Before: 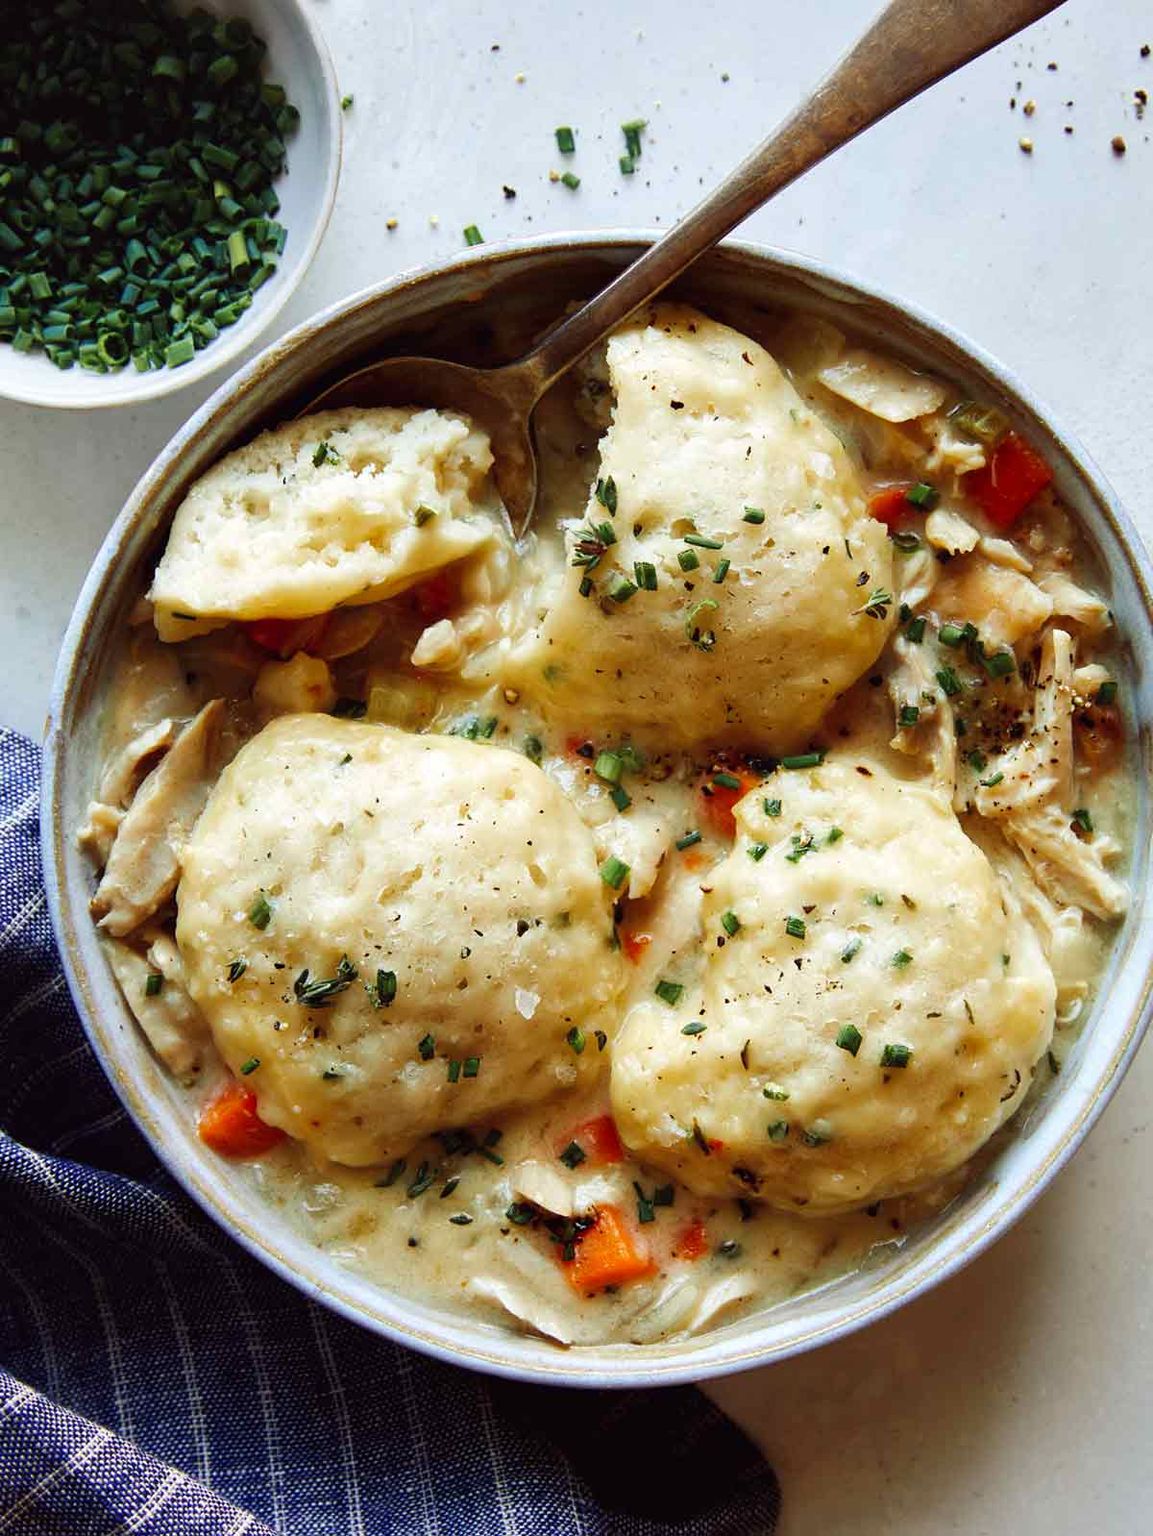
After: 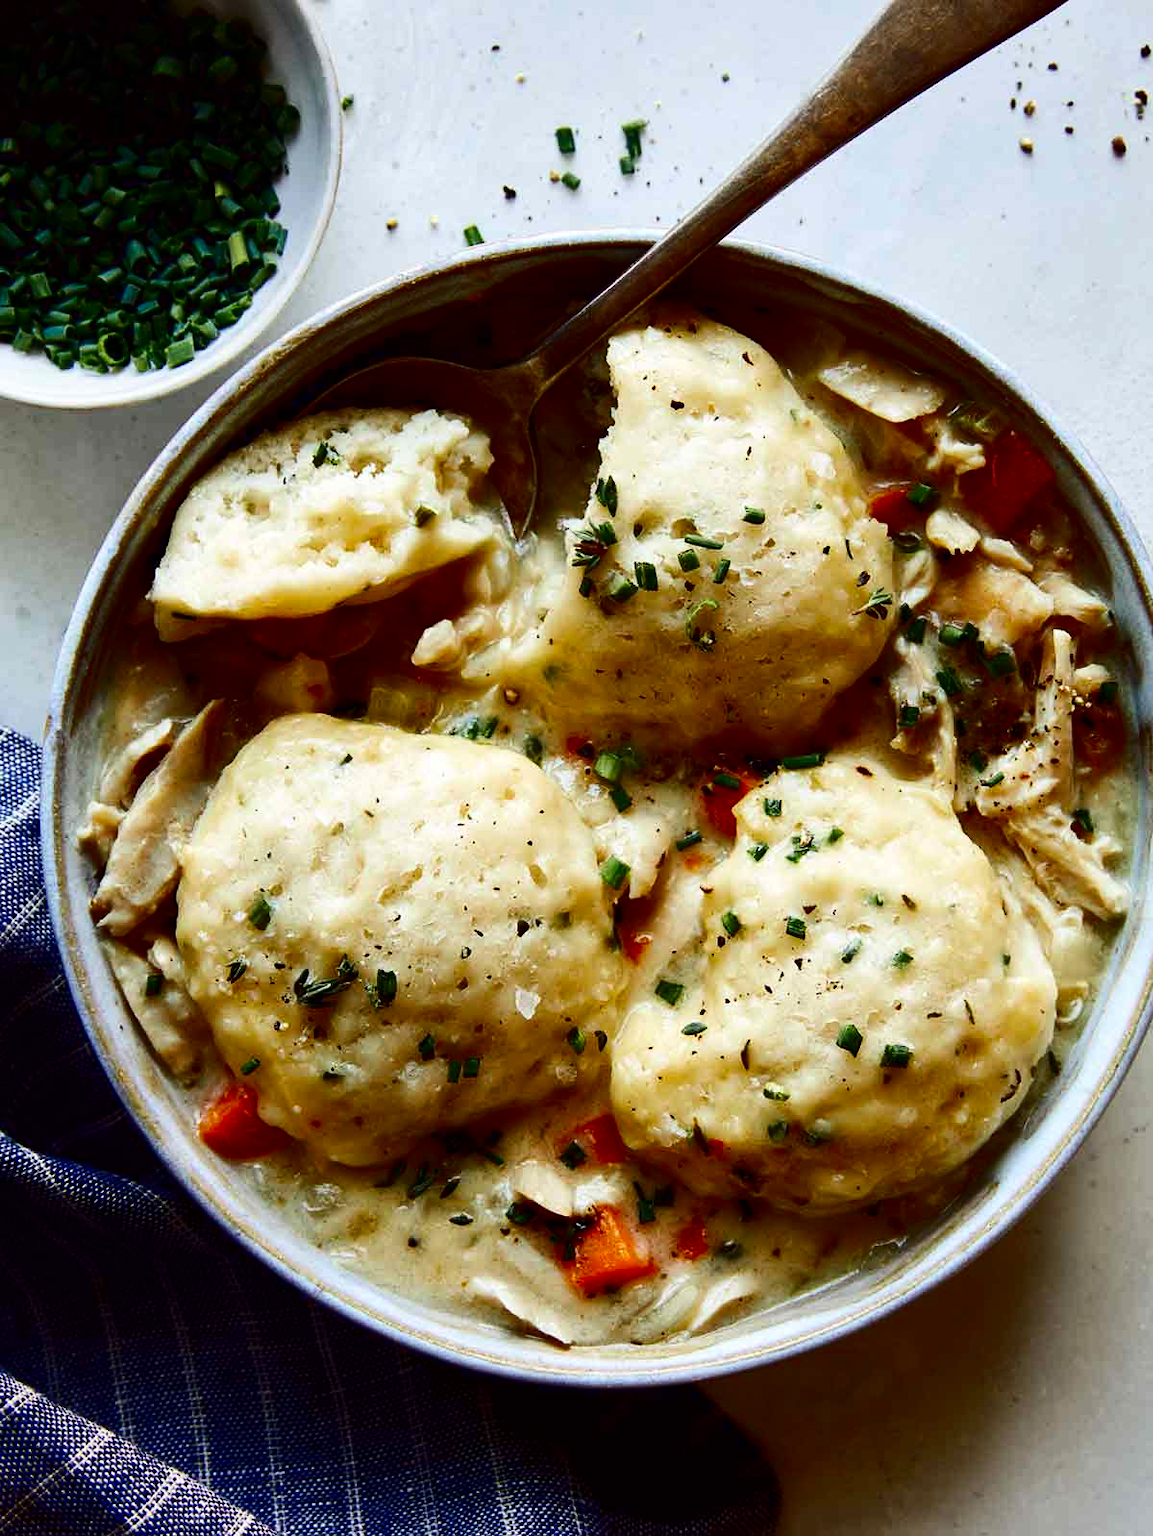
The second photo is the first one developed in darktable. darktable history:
contrast brightness saturation: contrast 0.195, brightness -0.23, saturation 0.112
